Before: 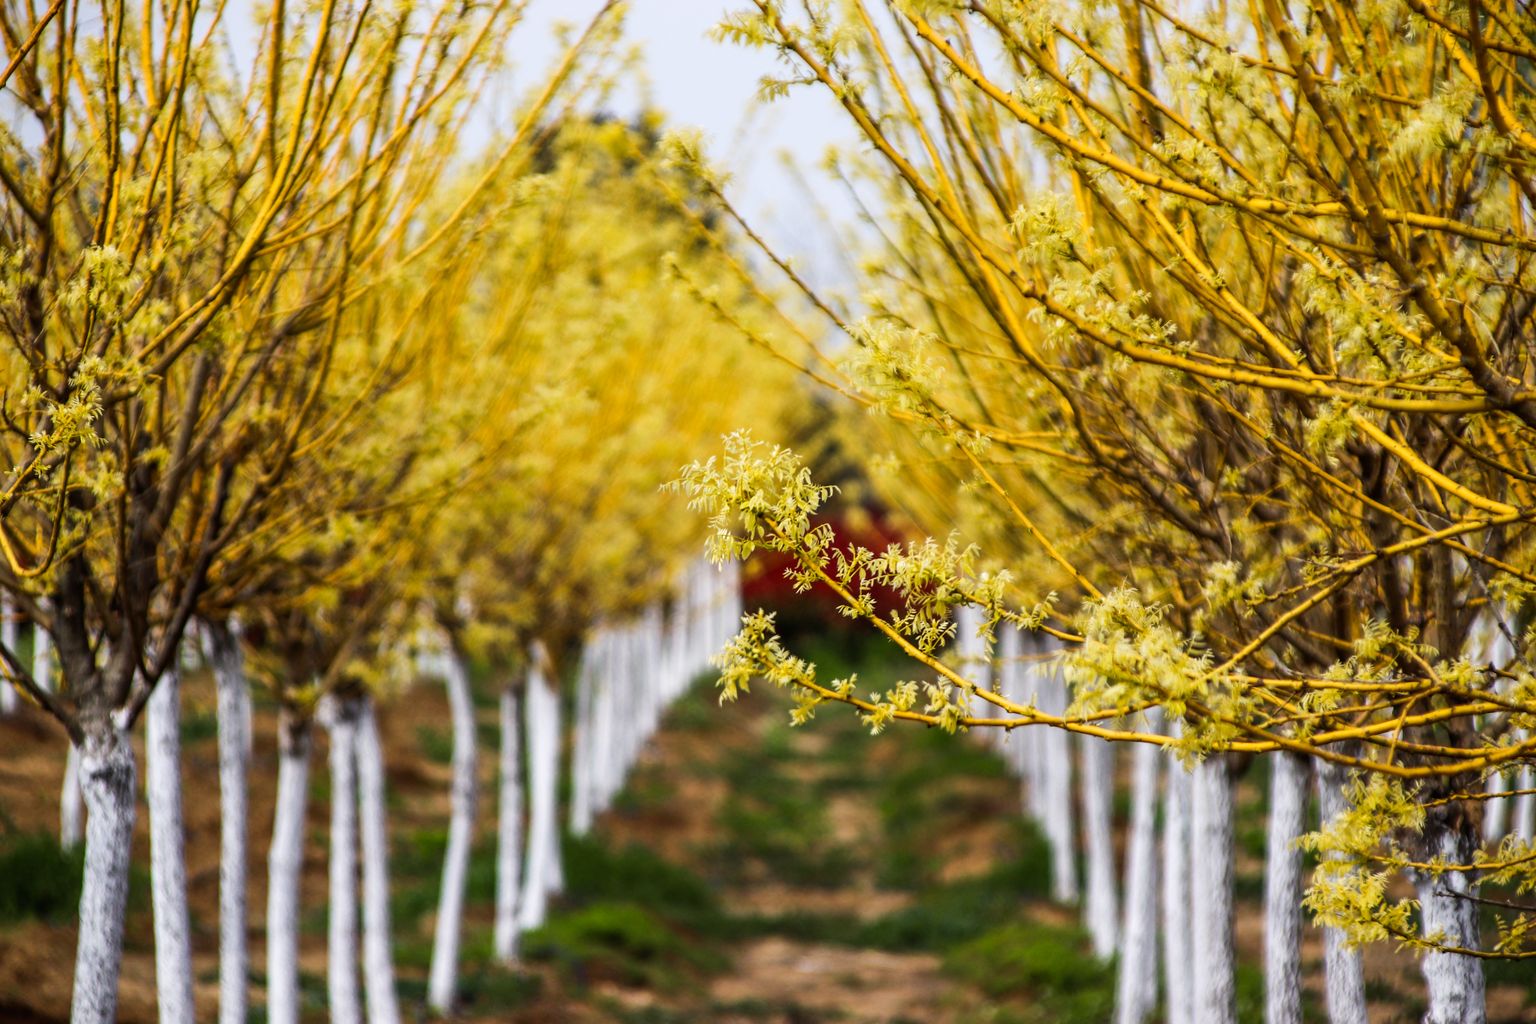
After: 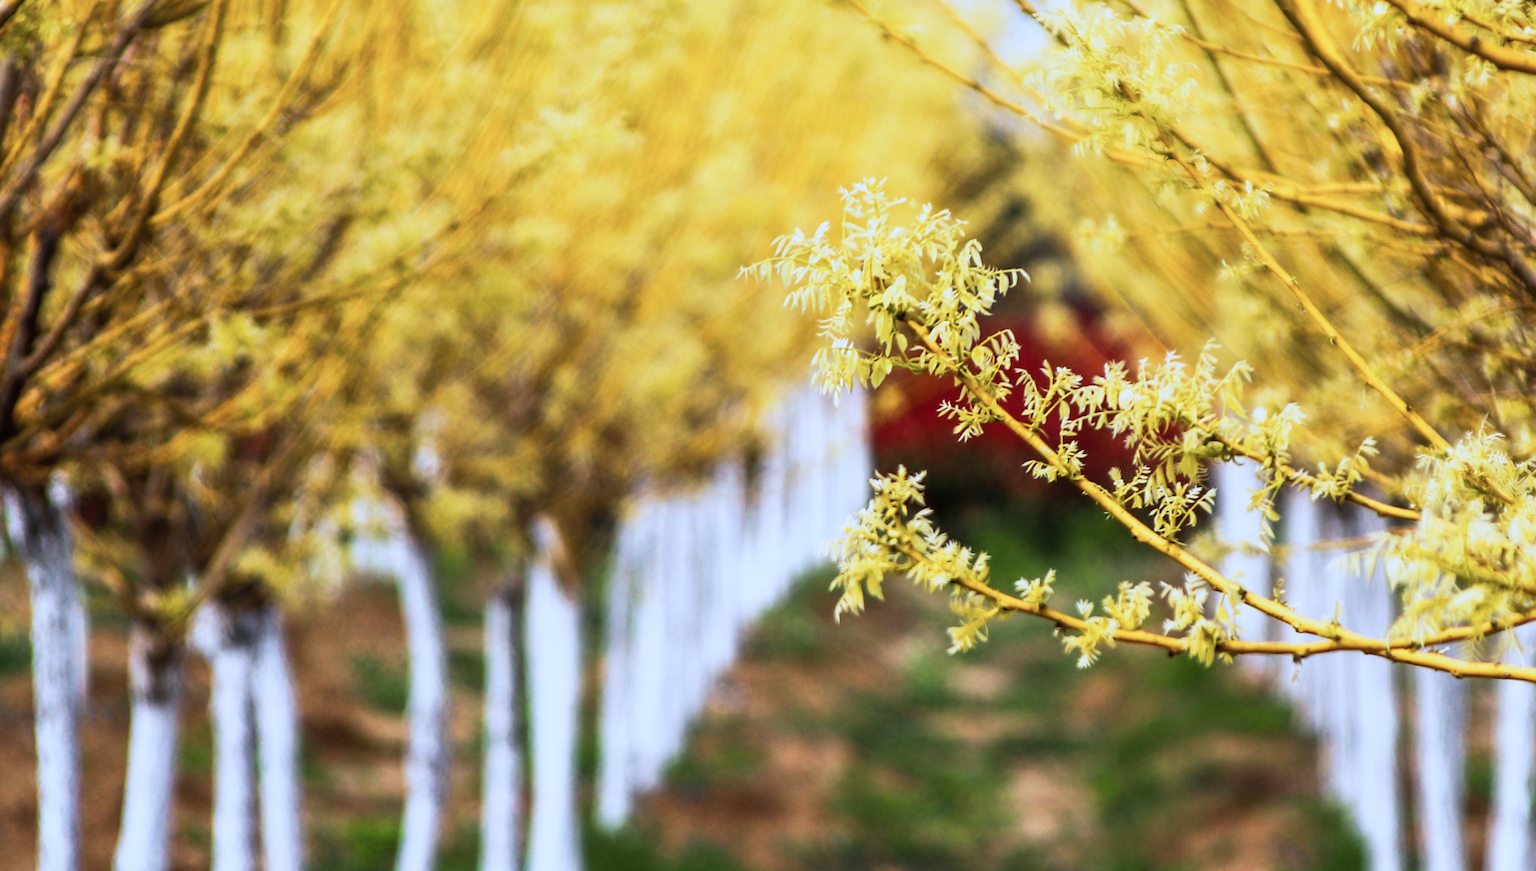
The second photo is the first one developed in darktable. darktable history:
color correction: highlights a* -1.9, highlights b* -18.33
base curve: curves: ch0 [(0, 0) (0.088, 0.125) (0.176, 0.251) (0.354, 0.501) (0.613, 0.749) (1, 0.877)], preserve colors none
crop: left 12.879%, top 31.042%, right 24.627%, bottom 15.77%
